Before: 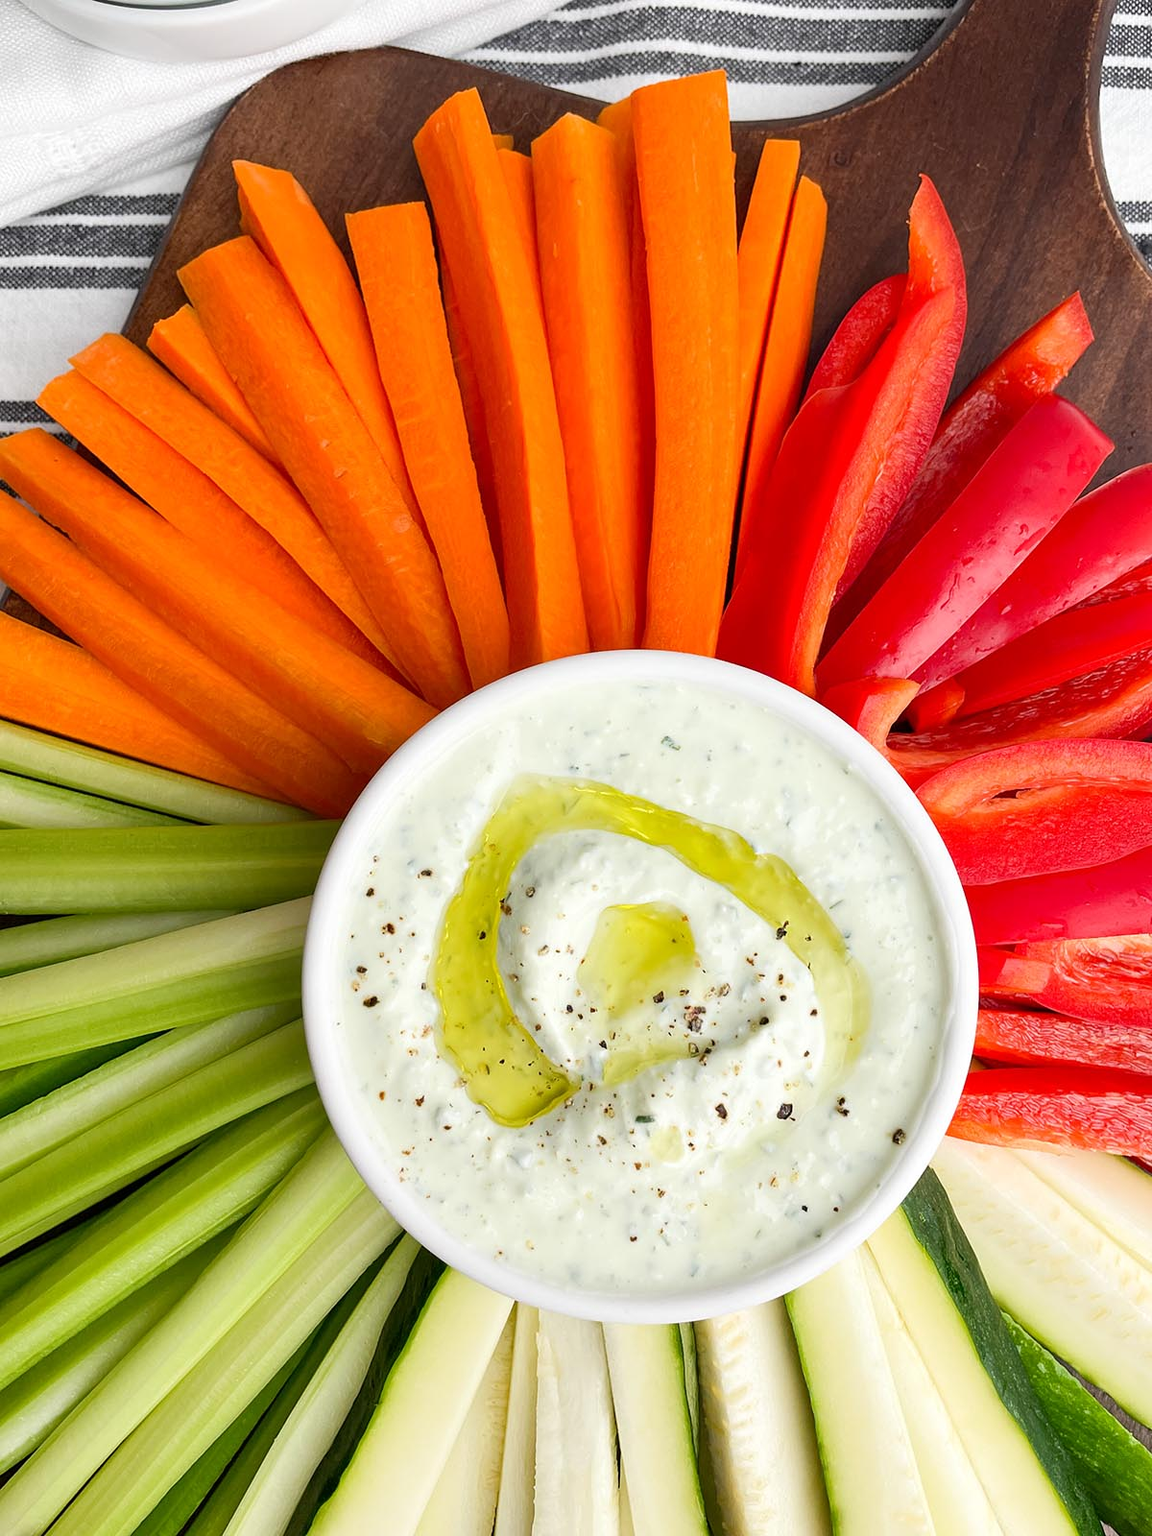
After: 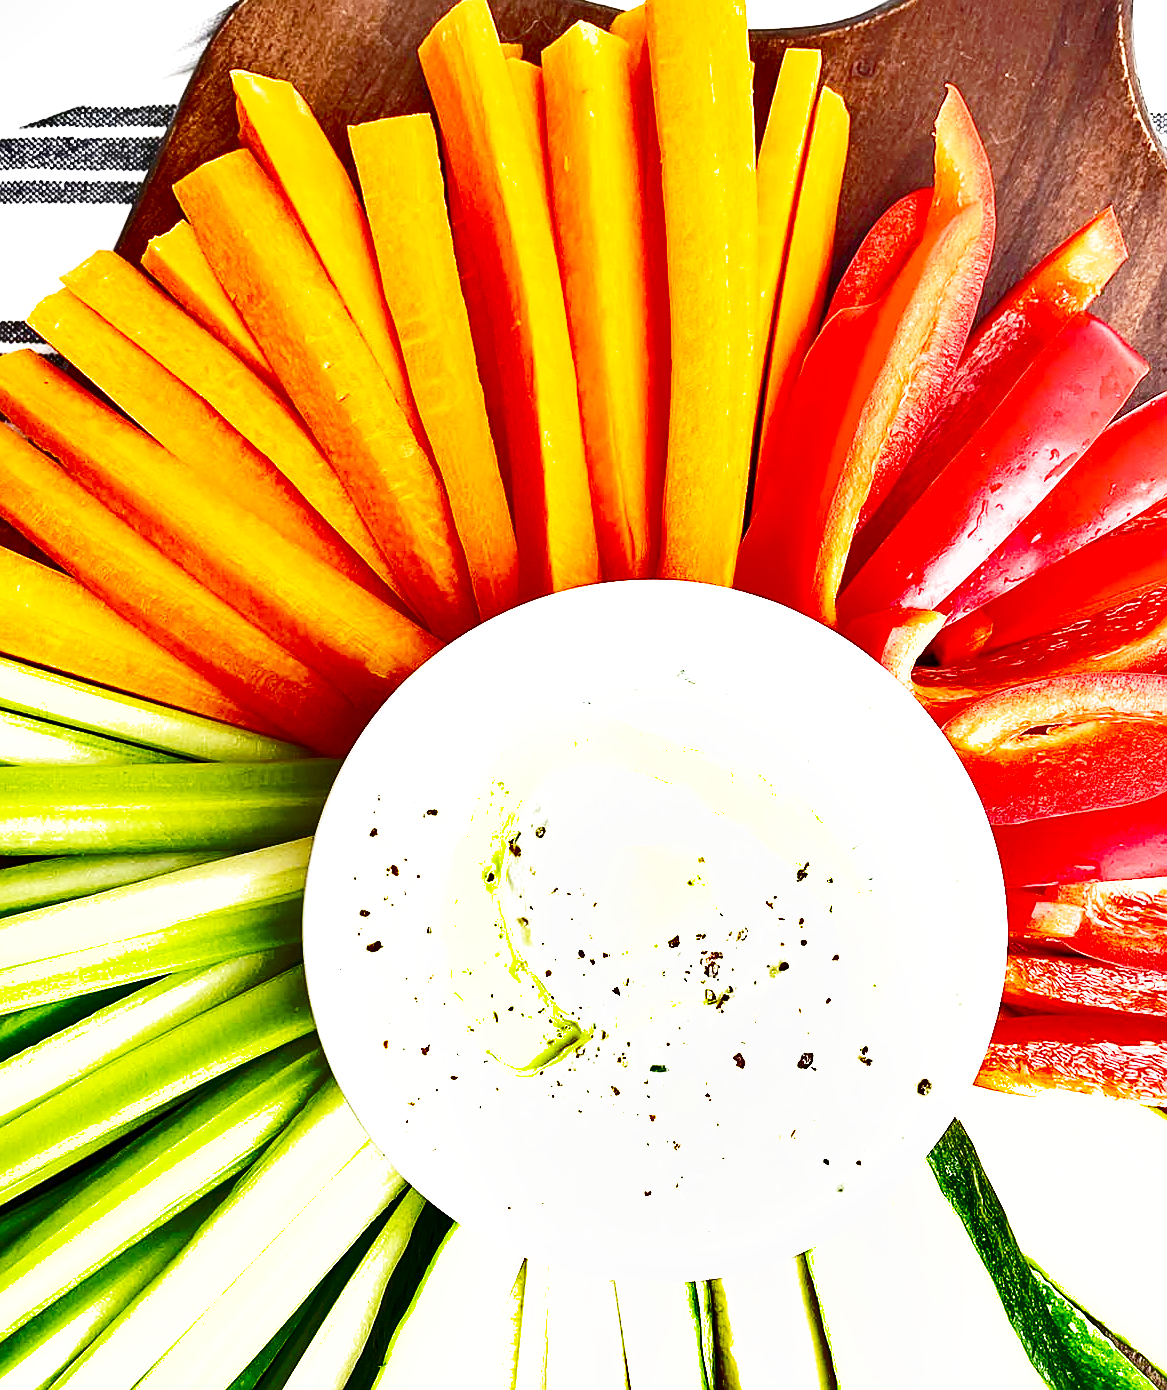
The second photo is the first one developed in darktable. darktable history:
crop: left 1.063%, top 6.11%, right 1.655%, bottom 7.012%
base curve: curves: ch0 [(0, 0) (0.028, 0.03) (0.121, 0.232) (0.46, 0.748) (0.859, 0.968) (1, 1)], preserve colors none
exposure: black level correction 0, exposure 1.376 EV, compensate exposure bias true, compensate highlight preservation false
shadows and highlights: radius 107.74, shadows 44.08, highlights -66.67, highlights color adjustment 73.2%, low approximation 0.01, soften with gaussian
sharpen: on, module defaults
